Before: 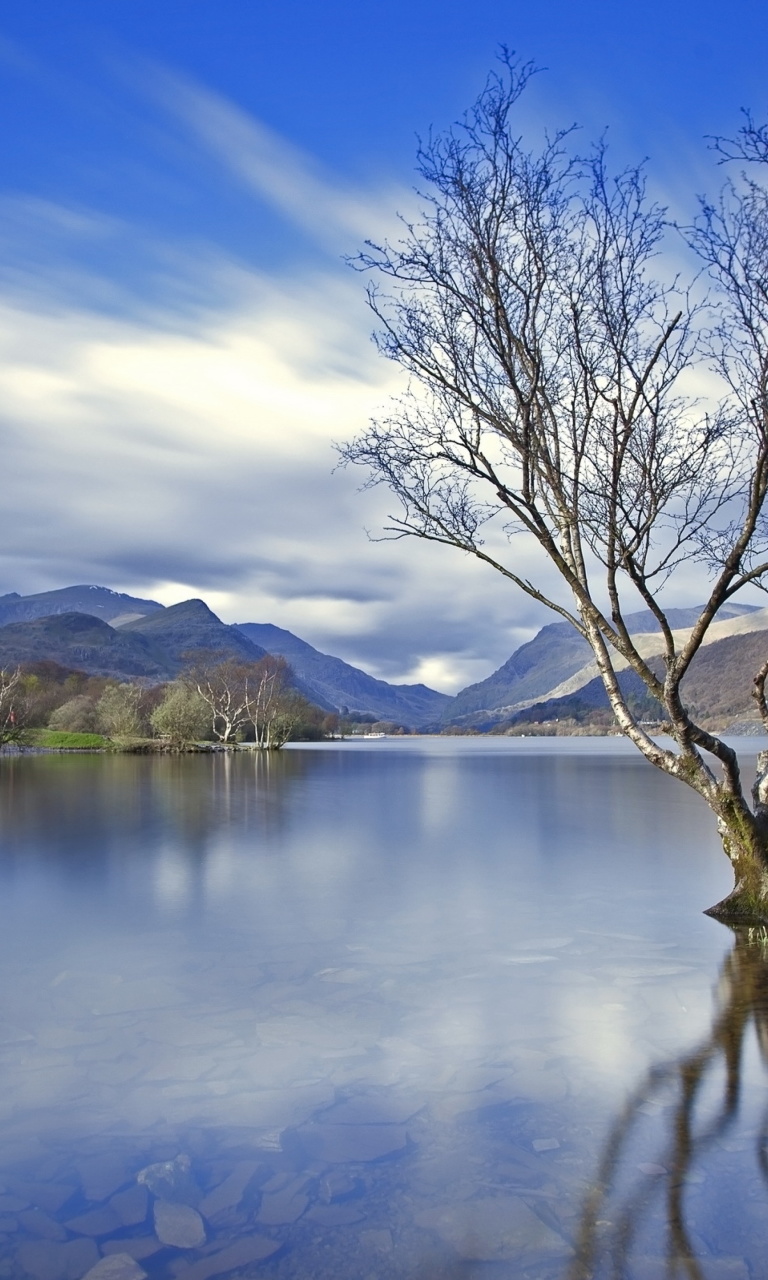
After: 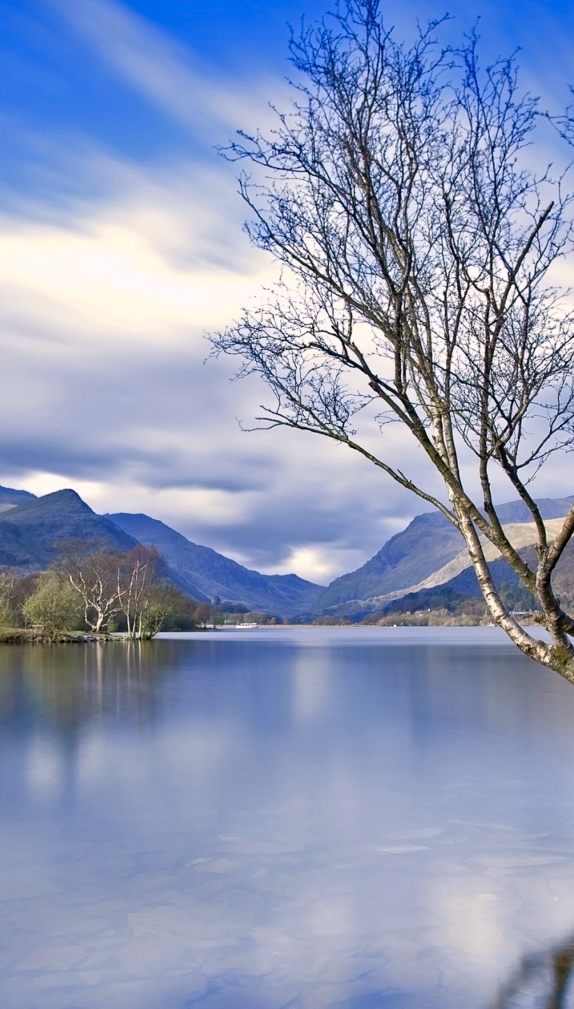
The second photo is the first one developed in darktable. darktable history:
crop: left 16.768%, top 8.653%, right 8.362%, bottom 12.485%
color balance rgb: shadows lift › chroma 2%, shadows lift › hue 217.2°, power › chroma 0.25%, power › hue 60°, highlights gain › chroma 1.5%, highlights gain › hue 309.6°, global offset › luminance -0.5%, perceptual saturation grading › global saturation 15%, global vibrance 20%
